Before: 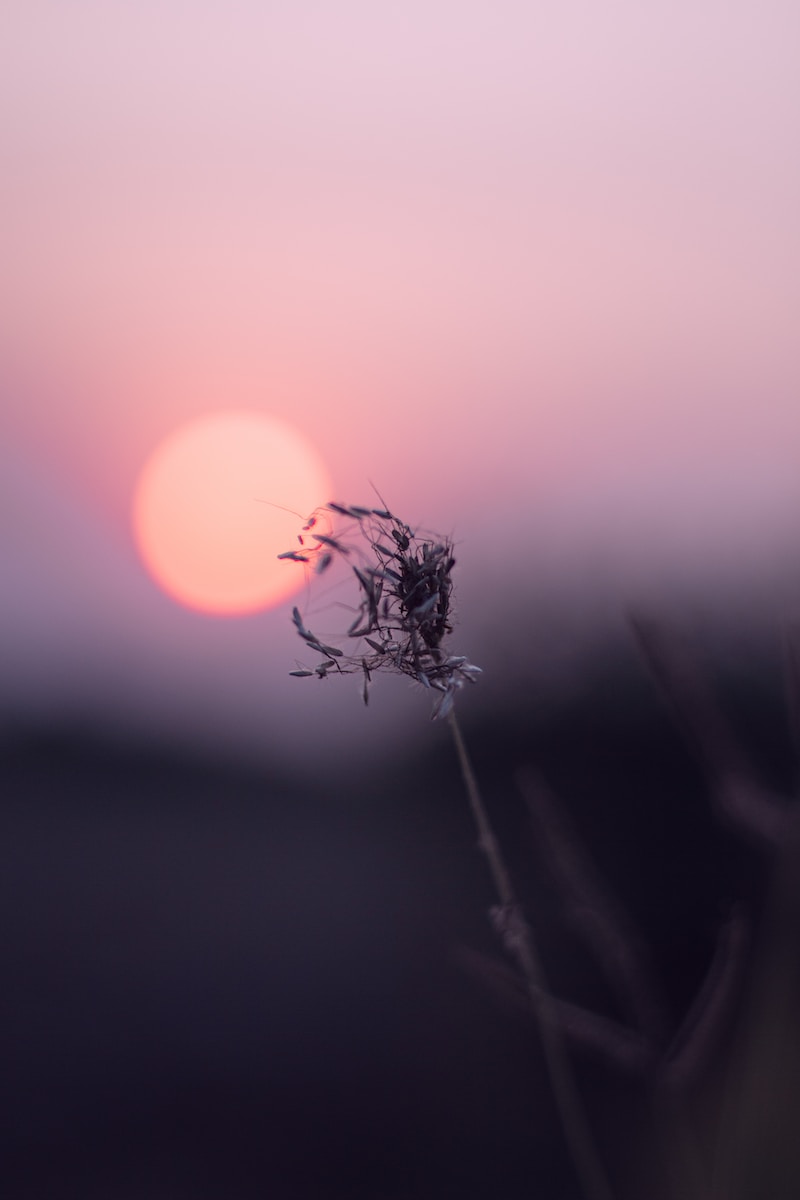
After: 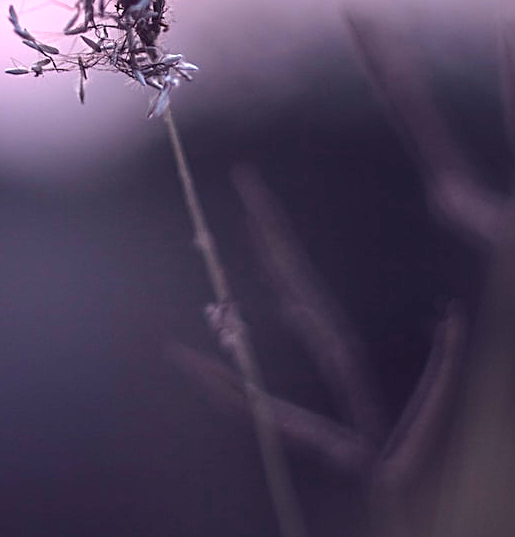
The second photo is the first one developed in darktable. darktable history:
exposure: black level correction 0, exposure 1.741 EV, compensate exposure bias true, compensate highlight preservation false
white balance: red 1, blue 1
crop and rotate: left 35.509%, top 50.238%, bottom 4.934%
sharpen: on, module defaults
